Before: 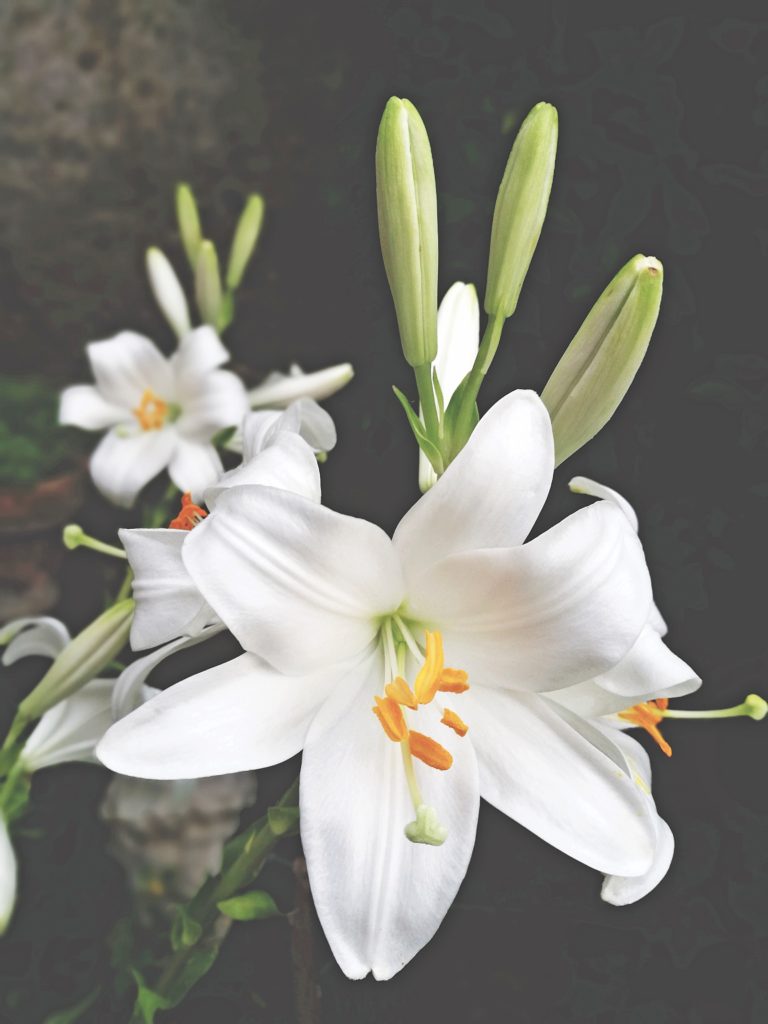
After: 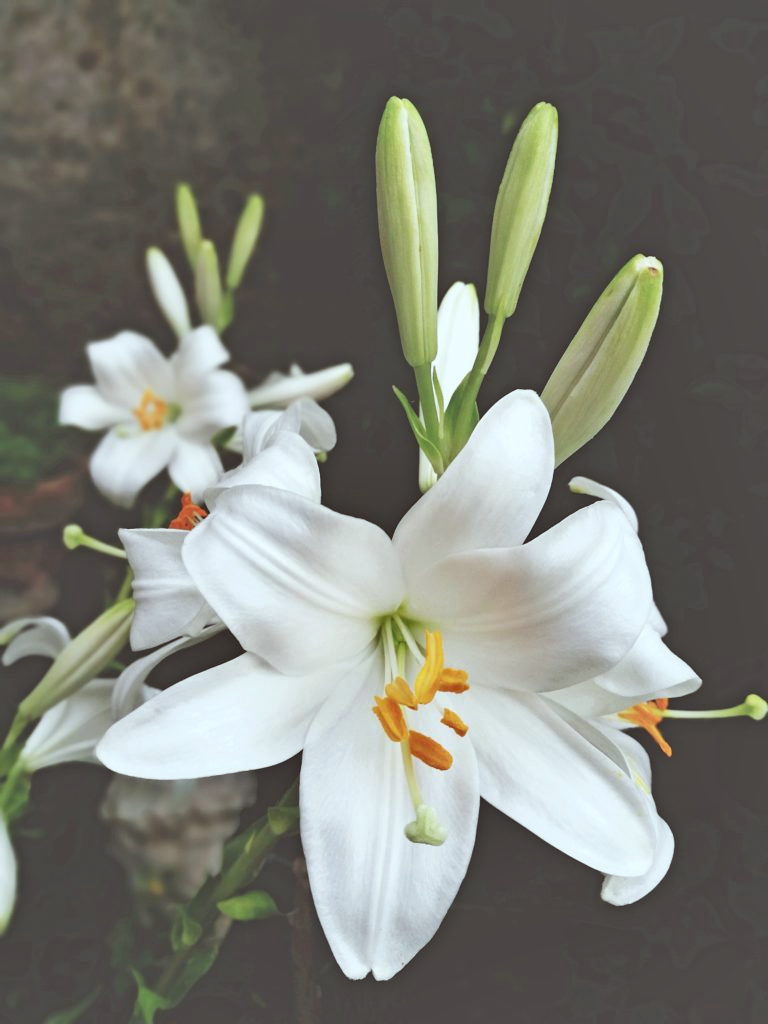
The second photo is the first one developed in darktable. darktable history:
color correction: highlights a* -4.98, highlights b* -3.76, shadows a* 3.83, shadows b* 4.08
shadows and highlights: shadows 43.71, white point adjustment -1.46, soften with gaussian
